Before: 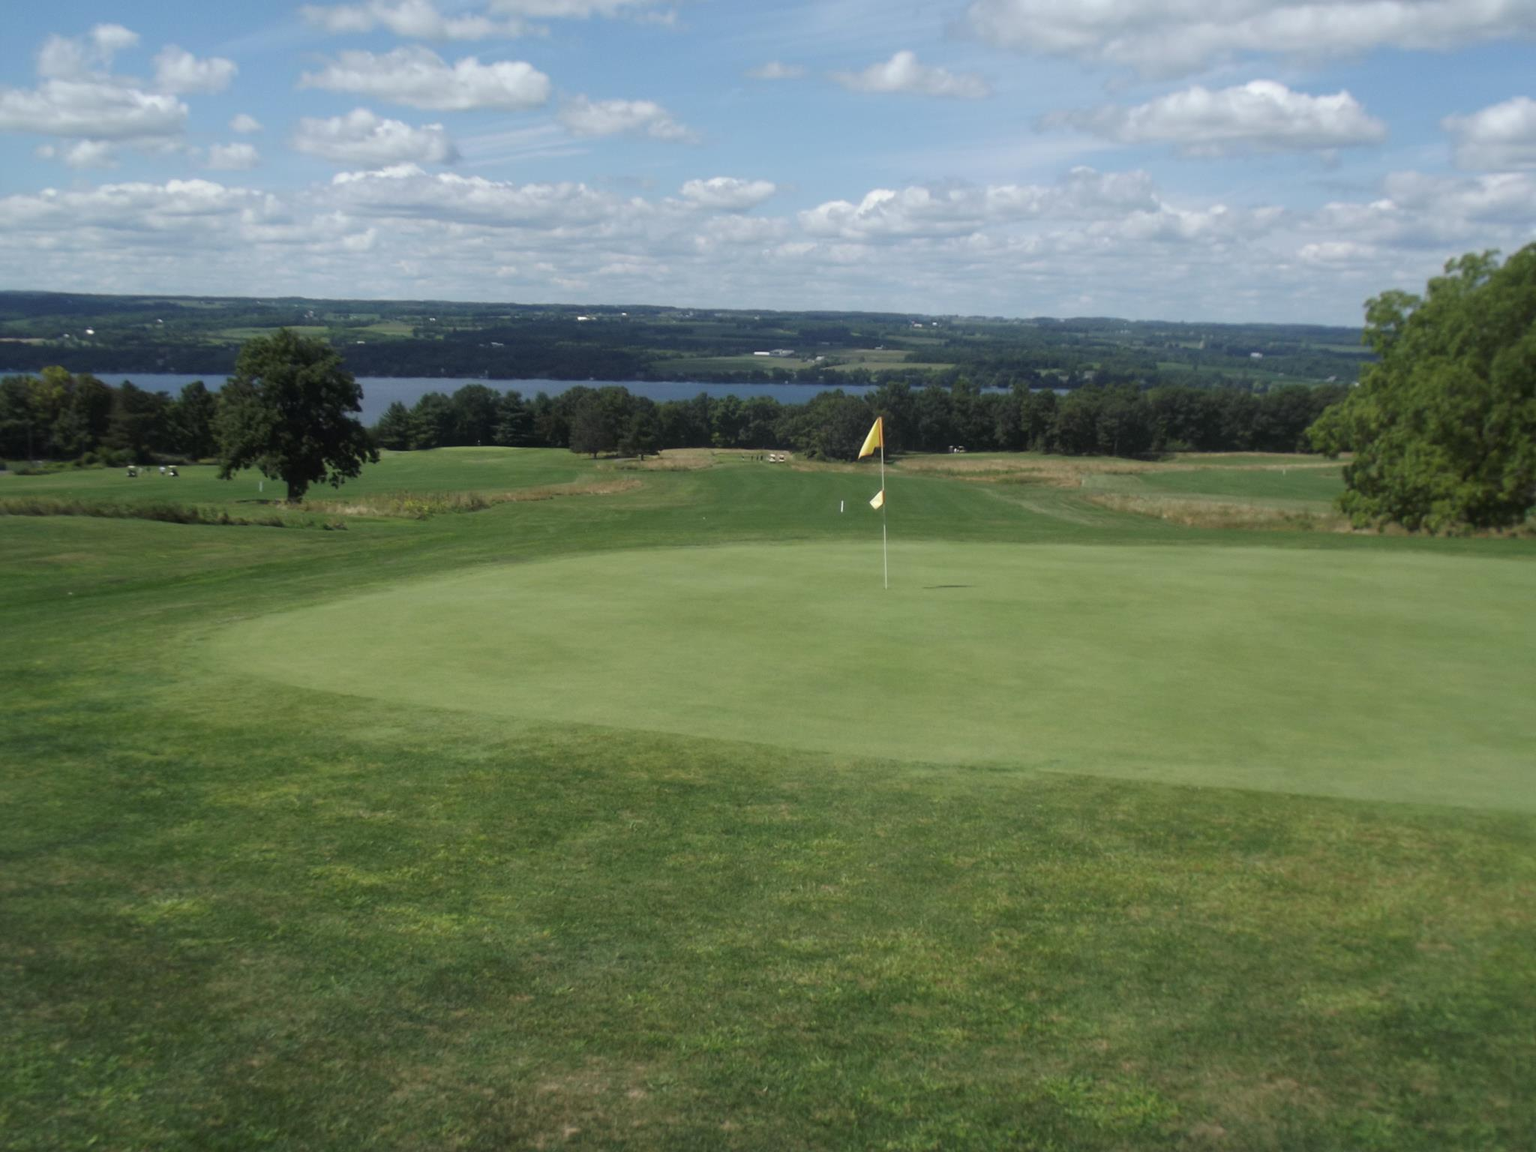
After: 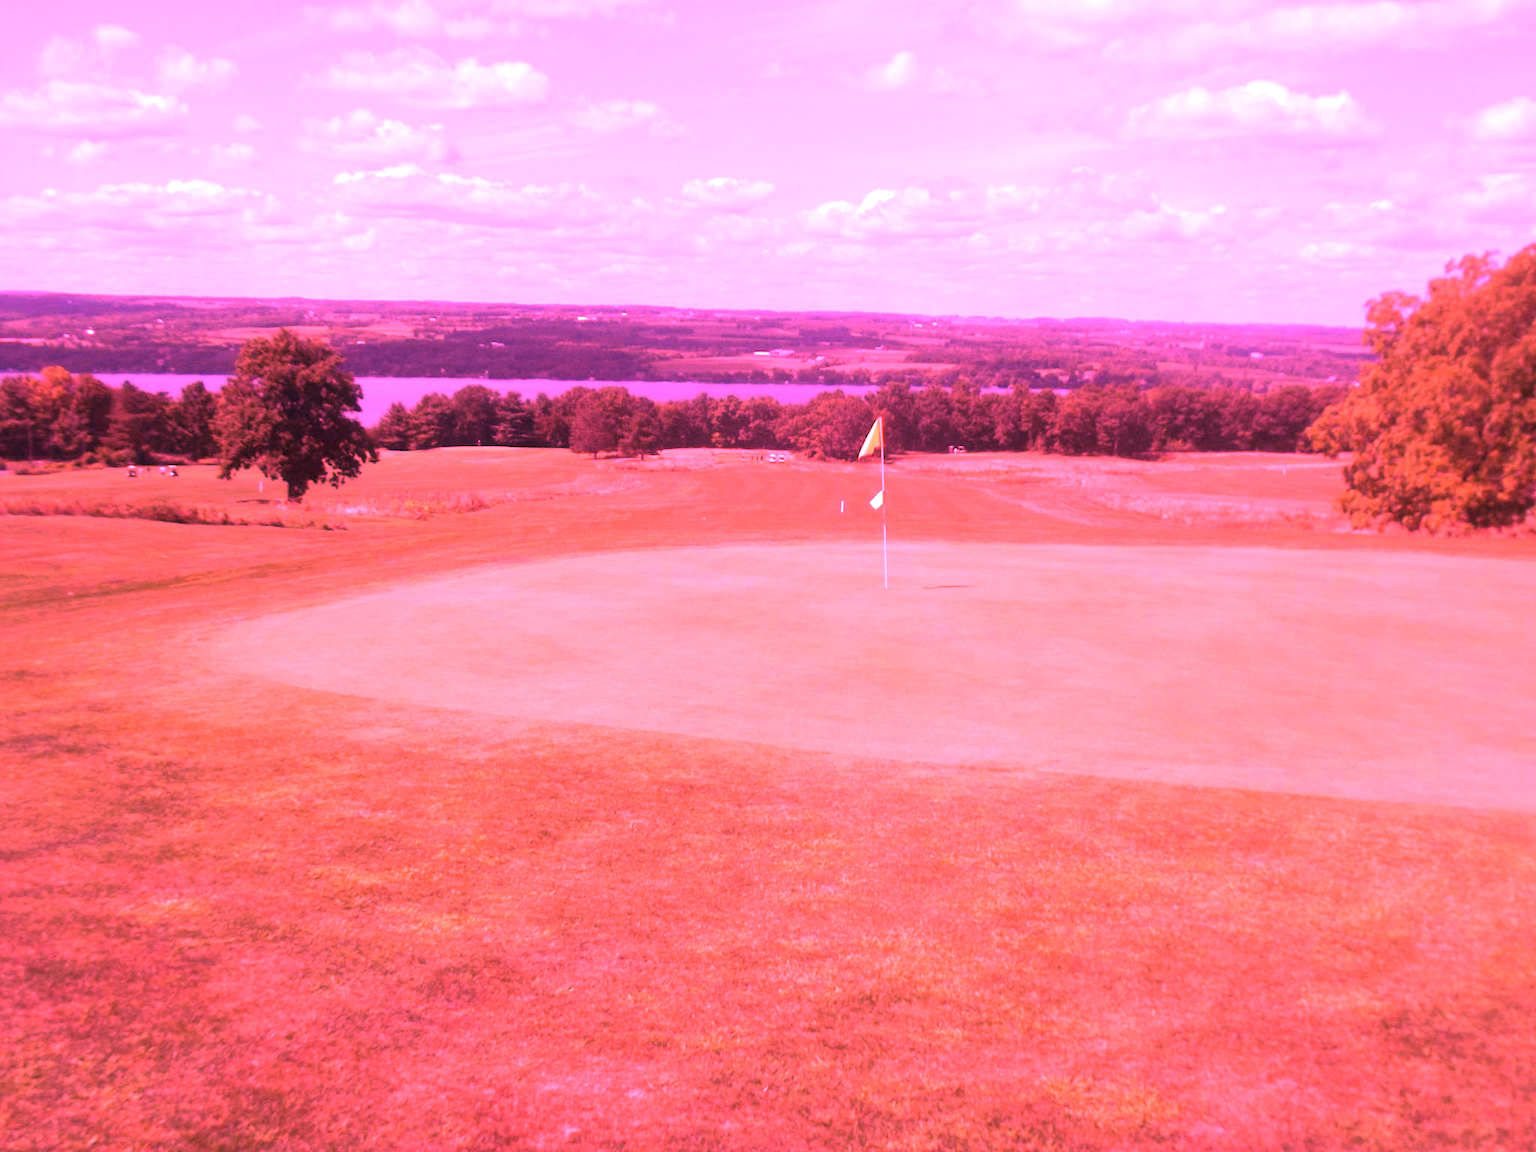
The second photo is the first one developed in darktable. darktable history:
color balance: mode lift, gamma, gain (sRGB), lift [0.997, 0.979, 1.021, 1.011], gamma [1, 1.084, 0.916, 0.998], gain [1, 0.87, 1.13, 1.101], contrast 4.55%, contrast fulcrum 38.24%, output saturation 104.09%
white balance: red 4.26, blue 1.802
